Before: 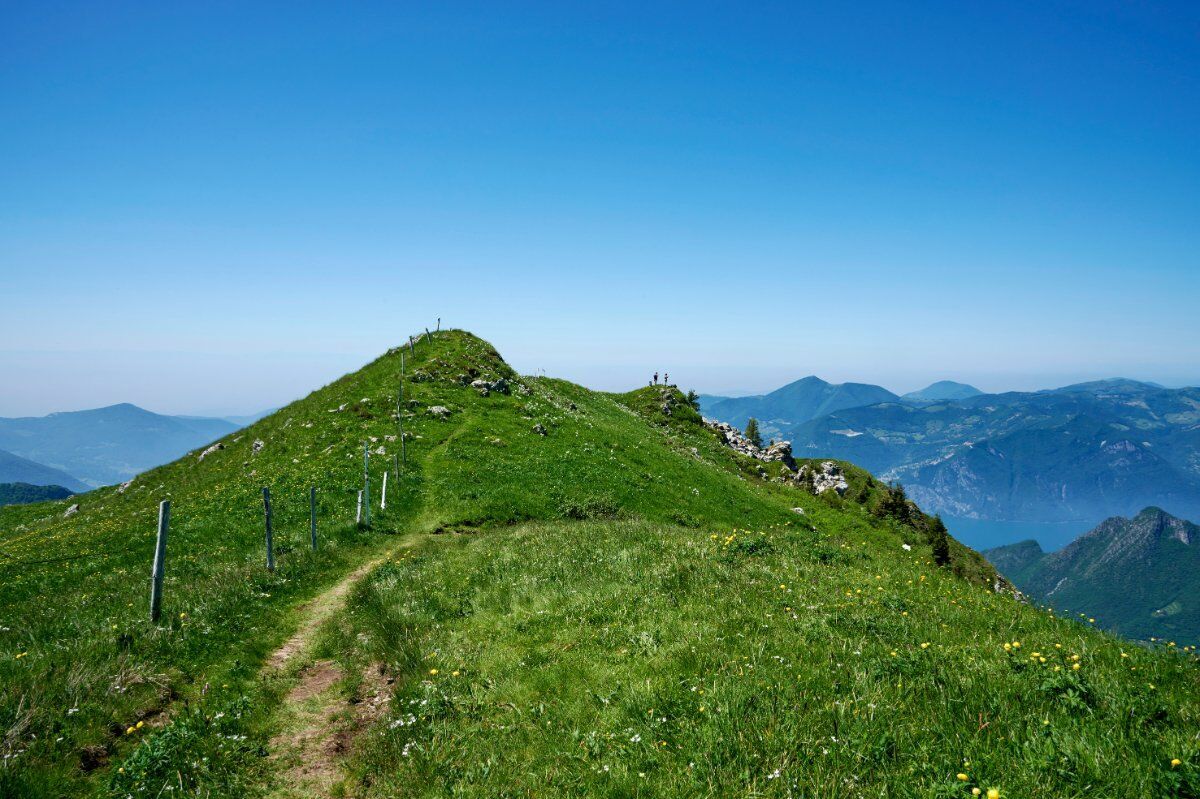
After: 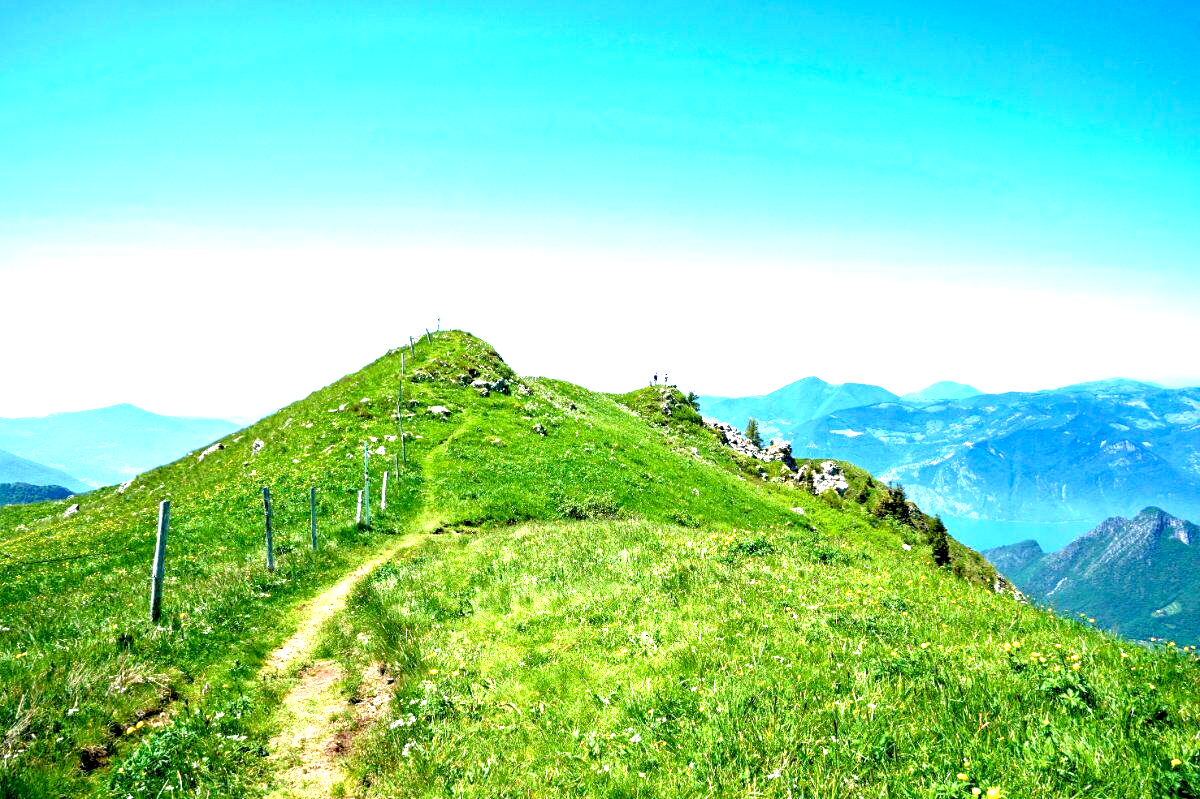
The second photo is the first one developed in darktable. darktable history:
exposure: black level correction 0.005, exposure 2.068 EV, compensate highlight preservation false
